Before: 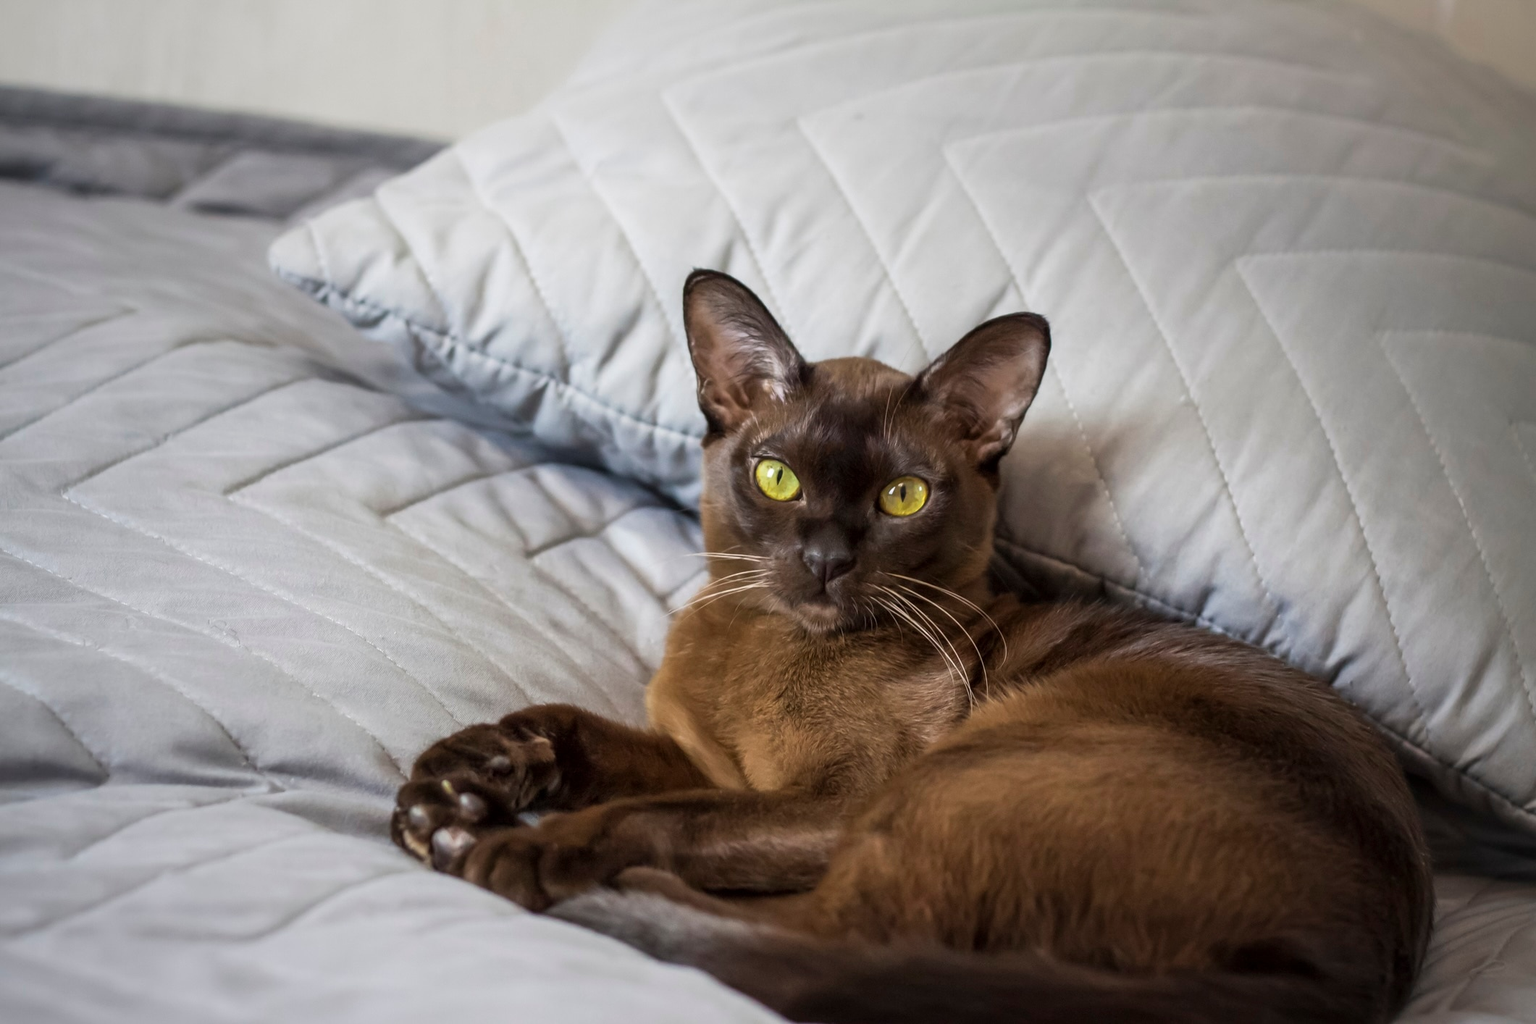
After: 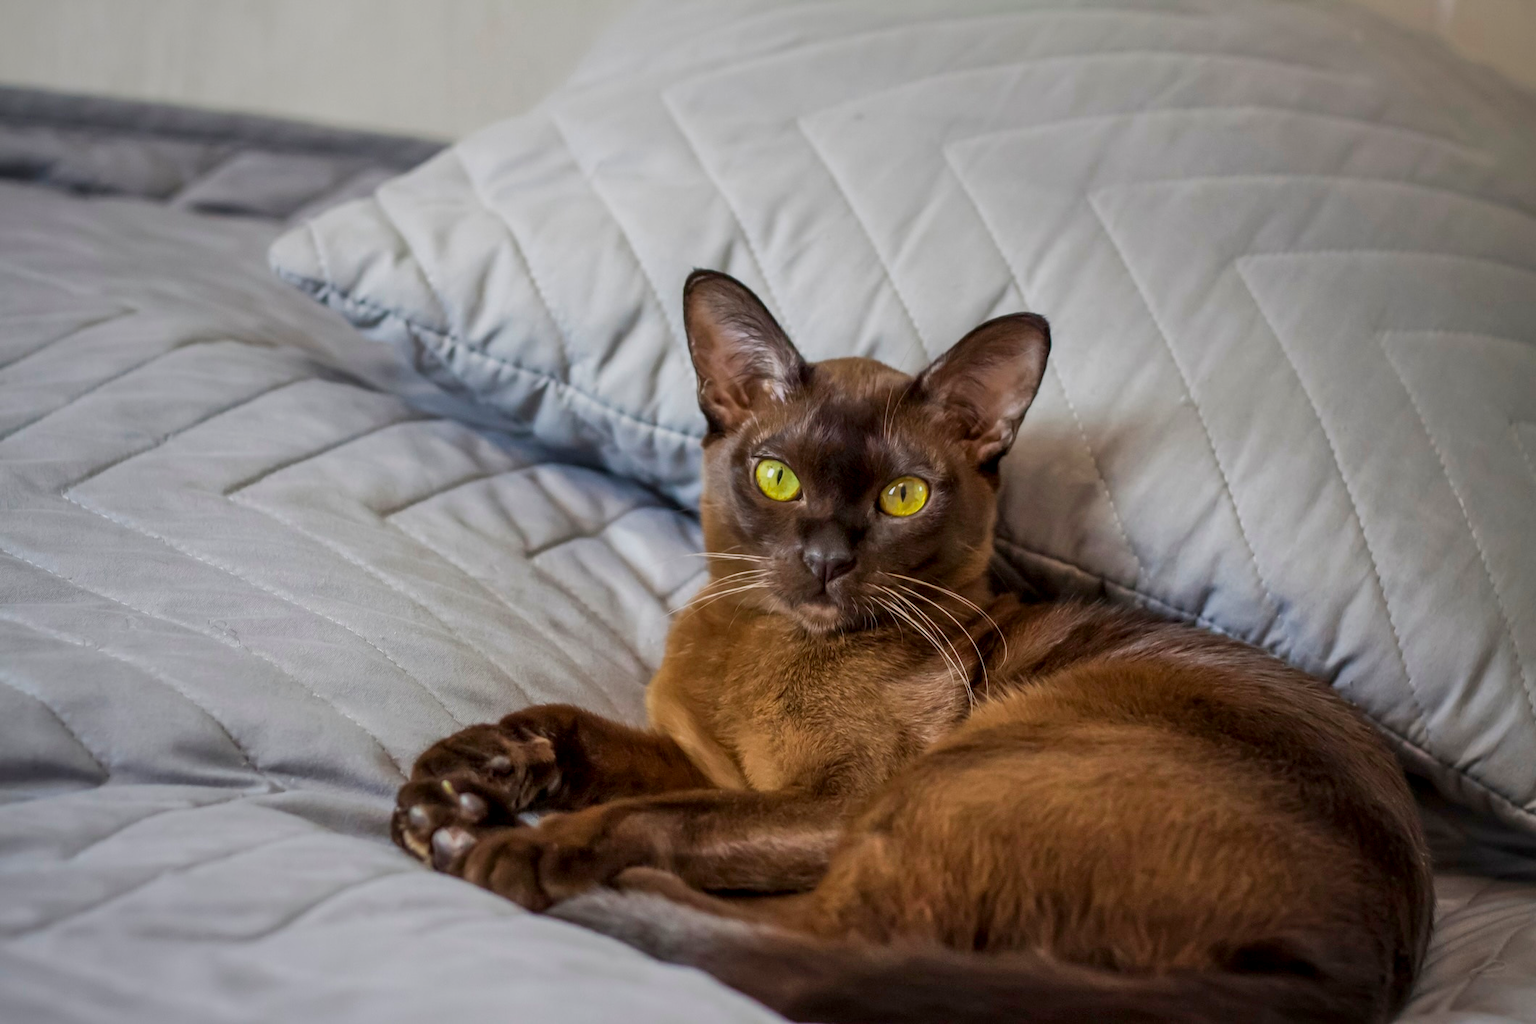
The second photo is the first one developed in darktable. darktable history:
shadows and highlights: shadows 29.61, highlights -30.47, low approximation 0.01, soften with gaussian
tone equalizer: -8 EV 0.25 EV, -7 EV 0.417 EV, -6 EV 0.417 EV, -5 EV 0.25 EV, -3 EV -0.25 EV, -2 EV -0.417 EV, -1 EV -0.417 EV, +0 EV -0.25 EV, edges refinement/feathering 500, mask exposure compensation -1.57 EV, preserve details guided filter
contrast brightness saturation: contrast 0.09, saturation 0.28
local contrast: highlights 100%, shadows 100%, detail 120%, midtone range 0.2
